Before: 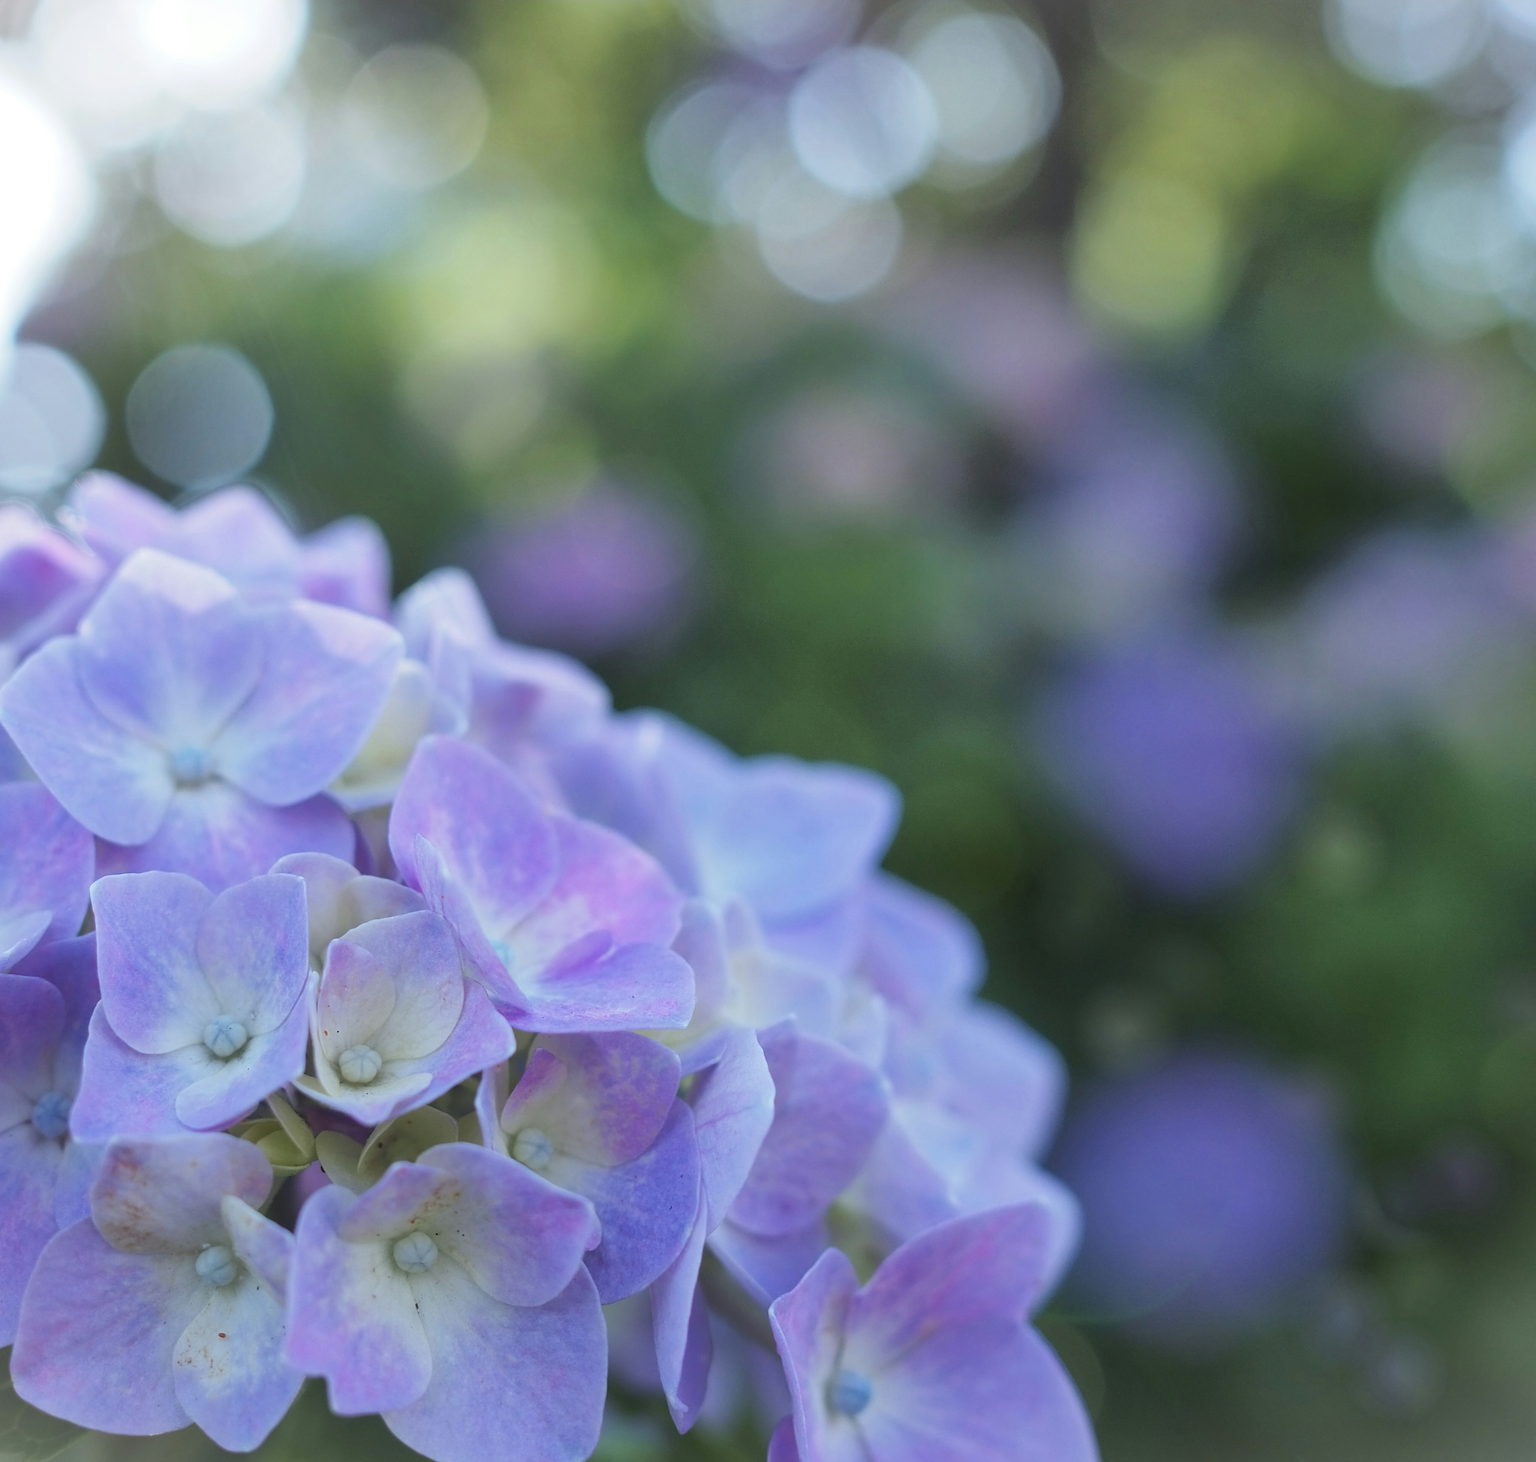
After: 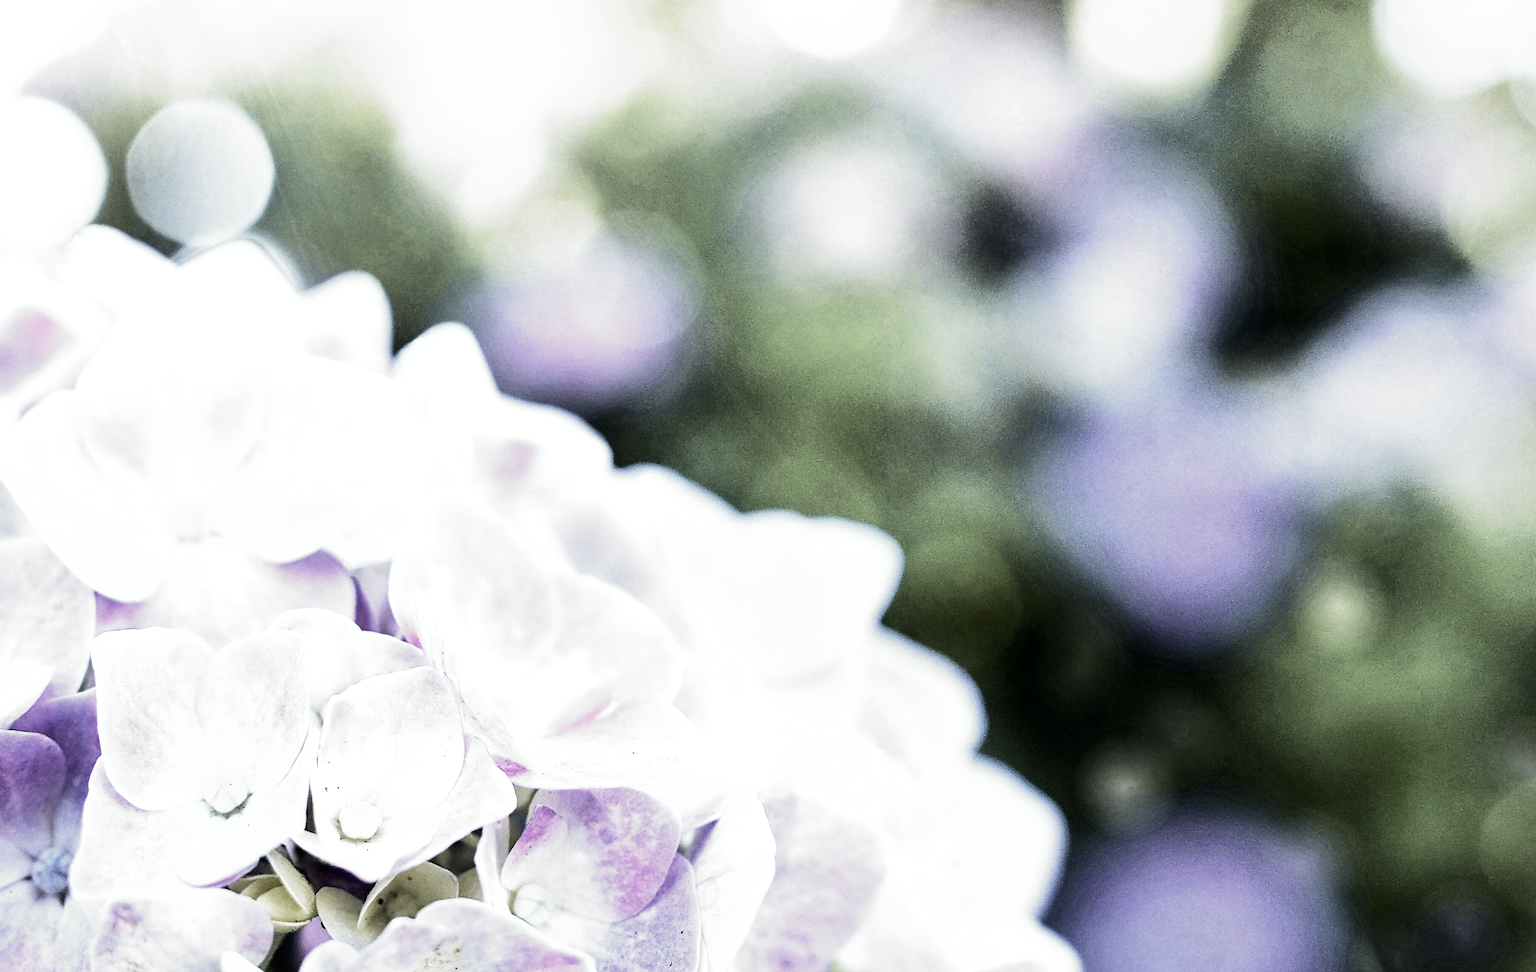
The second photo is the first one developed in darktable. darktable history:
color zones: curves: ch1 [(0, 0.292) (0.001, 0.292) (0.2, 0.264) (0.4, 0.248) (0.6, 0.248) (0.8, 0.264) (0.999, 0.292) (1, 0.292)]
filmic rgb: black relative exposure -8.2 EV, white relative exposure 2.2 EV, threshold 3 EV, hardness 7.11, latitude 75%, contrast 1.325, highlights saturation mix -2%, shadows ↔ highlights balance 30%, preserve chrominance no, color science v5 (2021), contrast in shadows safe, contrast in highlights safe, enable highlight reconstruction true
crop: top 16.727%, bottom 16.727%
tone curve: curves: ch0 [(0, 0) (0.227, 0.17) (0.766, 0.774) (1, 1)]; ch1 [(0, 0) (0.114, 0.127) (0.437, 0.452) (0.498, 0.495) (0.579, 0.576) (1, 1)]; ch2 [(0, 0) (0.233, 0.259) (0.493, 0.492) (0.568, 0.579) (1, 1)], color space Lab, independent channels, preserve colors none
sharpen: on, module defaults
exposure: exposure 0.485 EV, compensate highlight preservation false
rgb curve: curves: ch0 [(0, 0) (0.21, 0.15) (0.24, 0.21) (0.5, 0.75) (0.75, 0.96) (0.89, 0.99) (1, 1)]; ch1 [(0, 0.02) (0.21, 0.13) (0.25, 0.2) (0.5, 0.67) (0.75, 0.9) (0.89, 0.97) (1, 1)]; ch2 [(0, 0.02) (0.21, 0.13) (0.25, 0.2) (0.5, 0.67) (0.75, 0.9) (0.89, 0.97) (1, 1)], compensate middle gray true
haze removal: compatibility mode true, adaptive false
